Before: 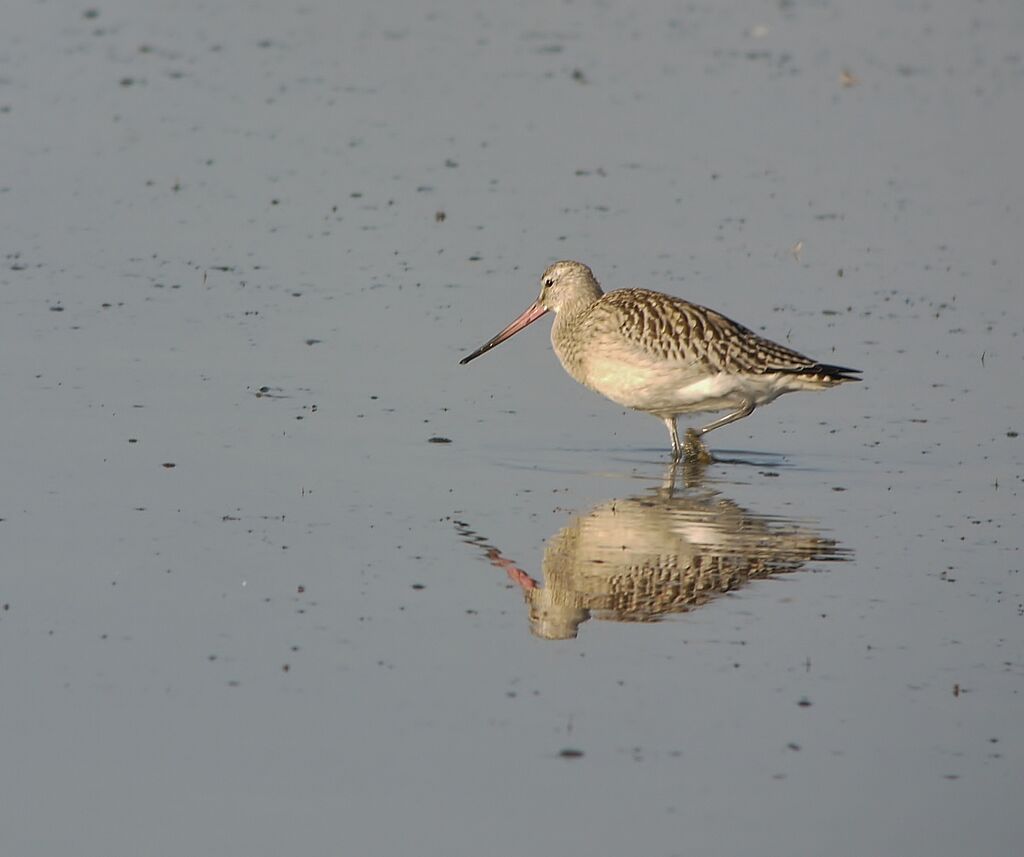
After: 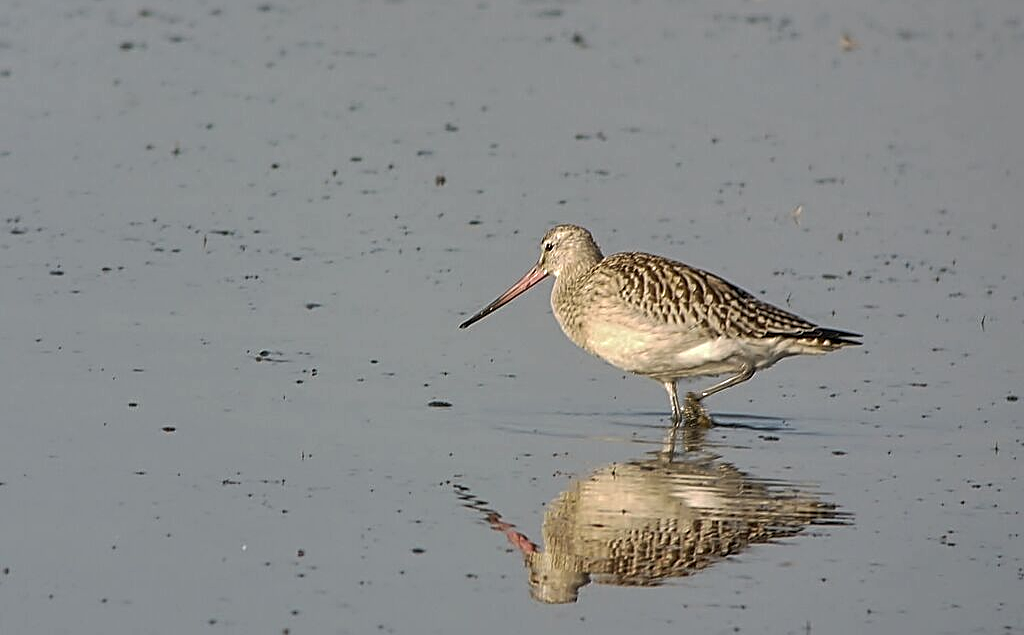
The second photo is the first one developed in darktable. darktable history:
crop: top 4.278%, bottom 21.553%
local contrast: on, module defaults
sharpen: radius 2.533, amount 0.629
